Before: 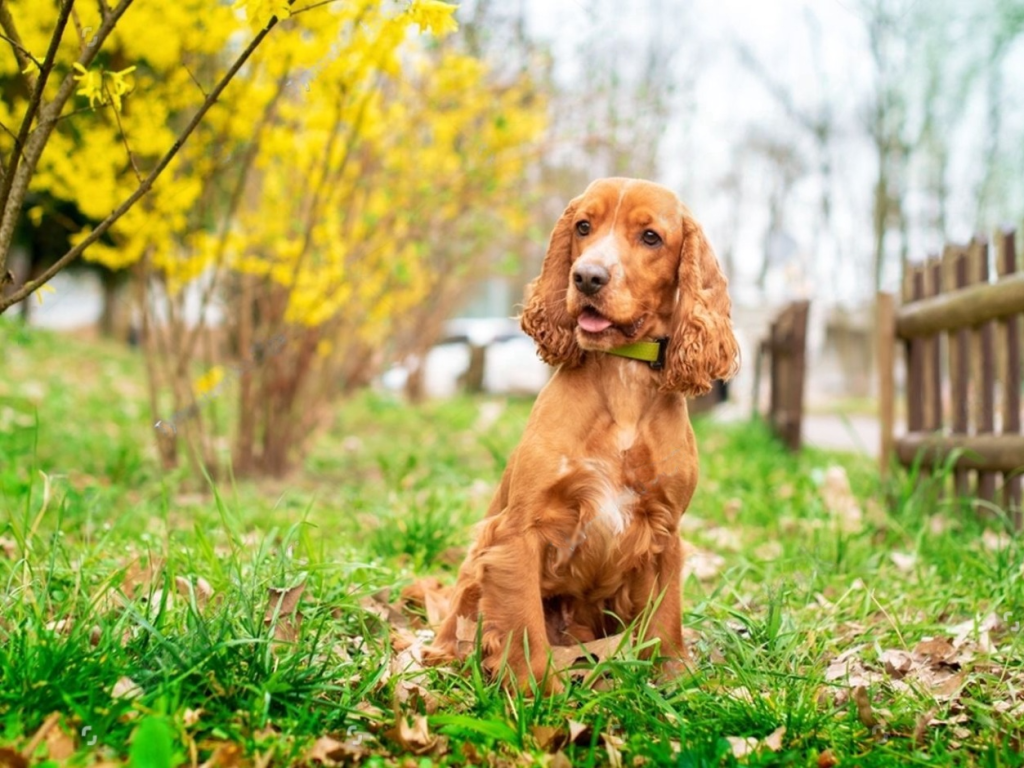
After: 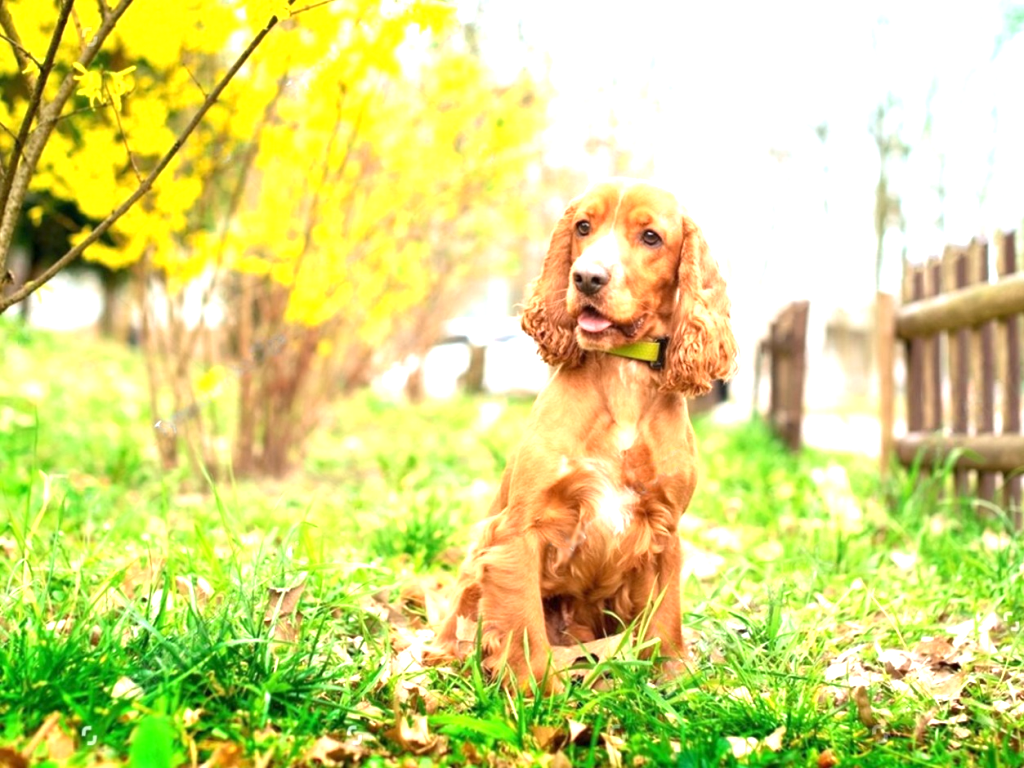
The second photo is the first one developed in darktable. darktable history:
exposure: exposure 1.071 EV, compensate highlight preservation false
